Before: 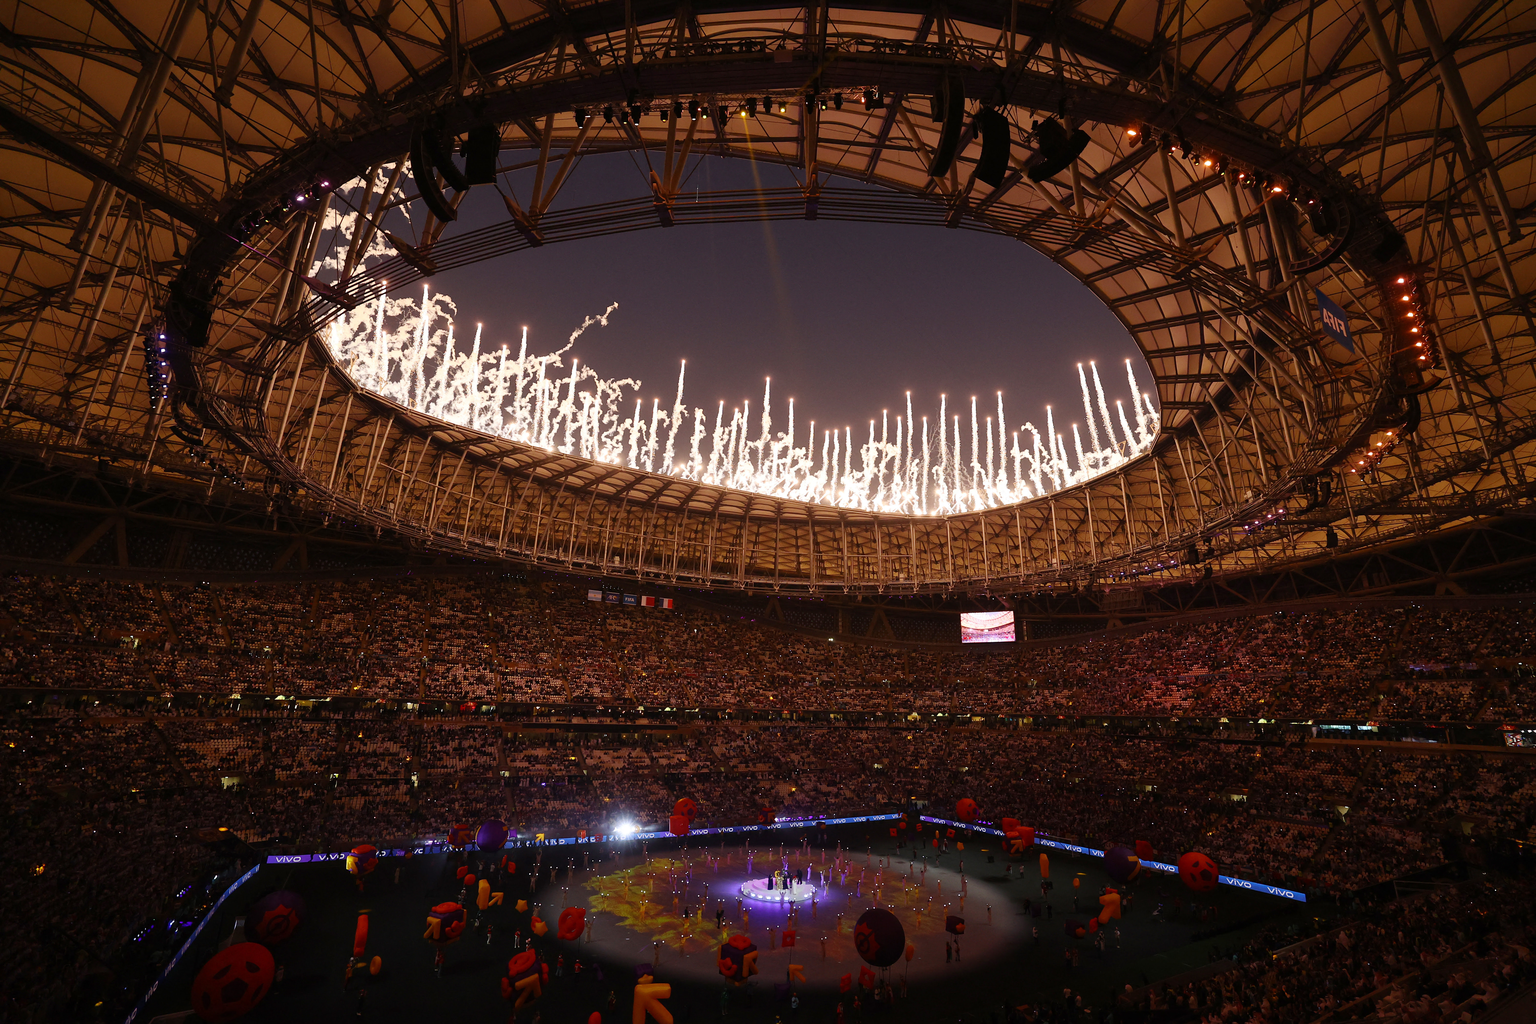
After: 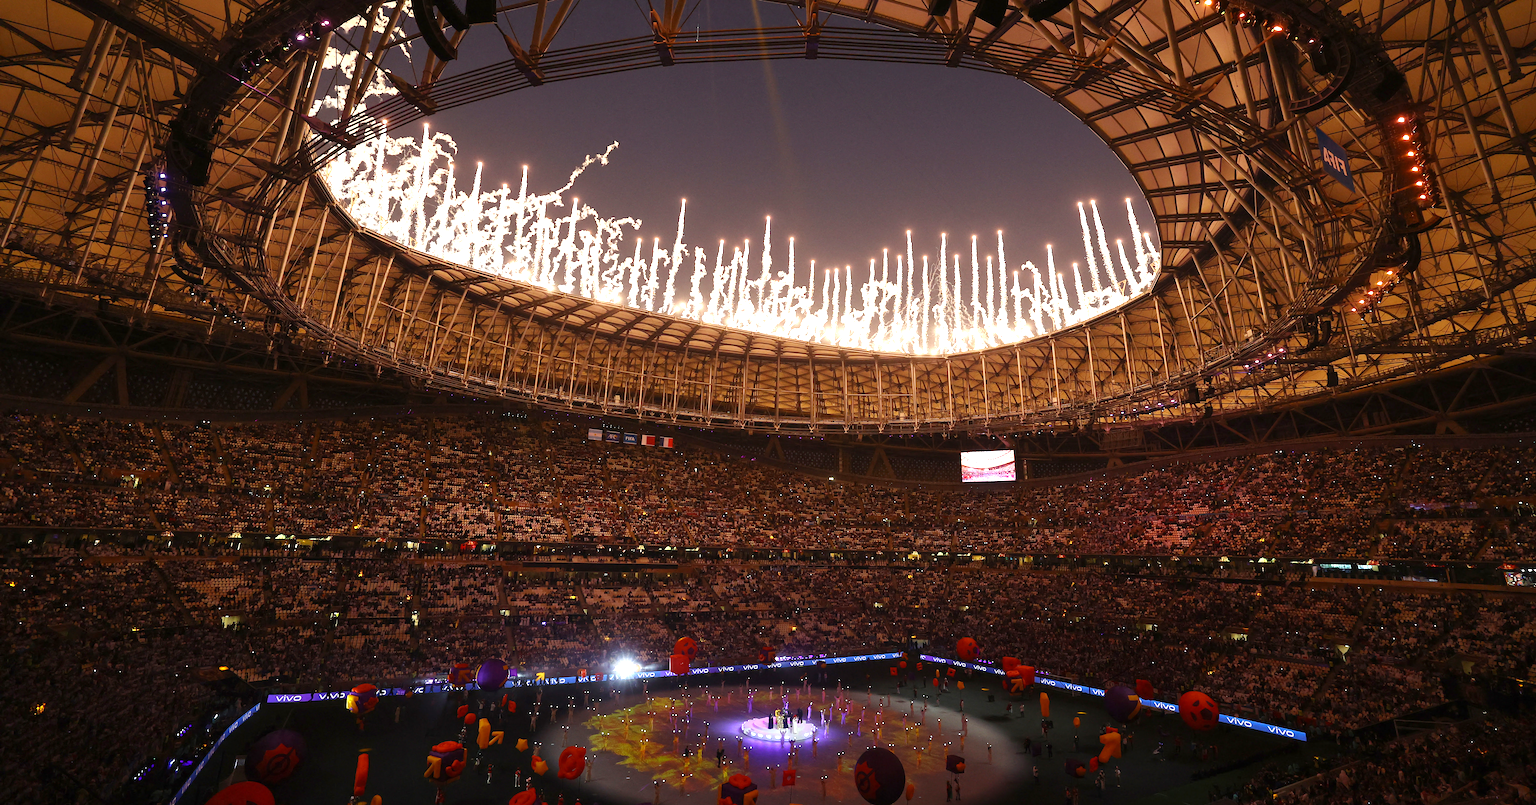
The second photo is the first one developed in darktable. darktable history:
crop and rotate: top 15.774%, bottom 5.506%
color correction: highlights a* -2.68, highlights b* 2.57
exposure: exposure 0.74 EV, compensate highlight preservation false
